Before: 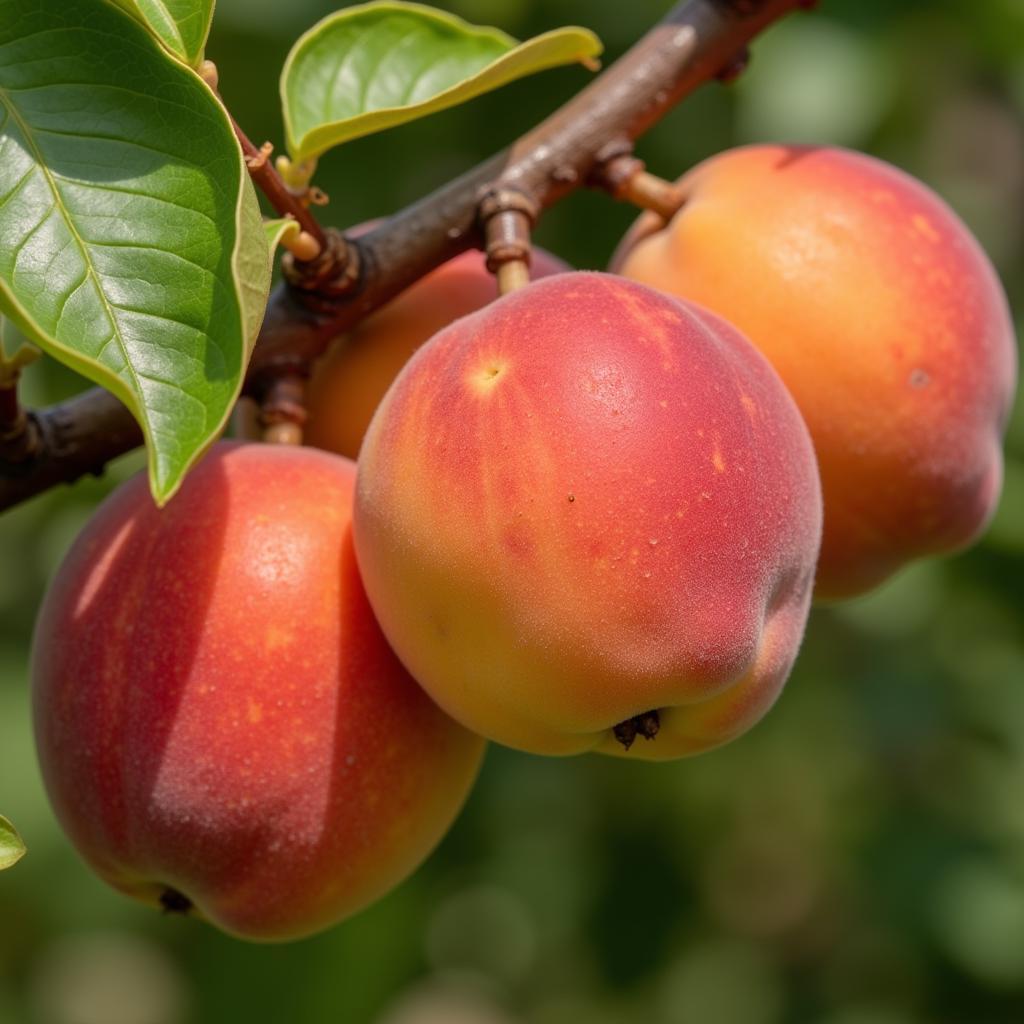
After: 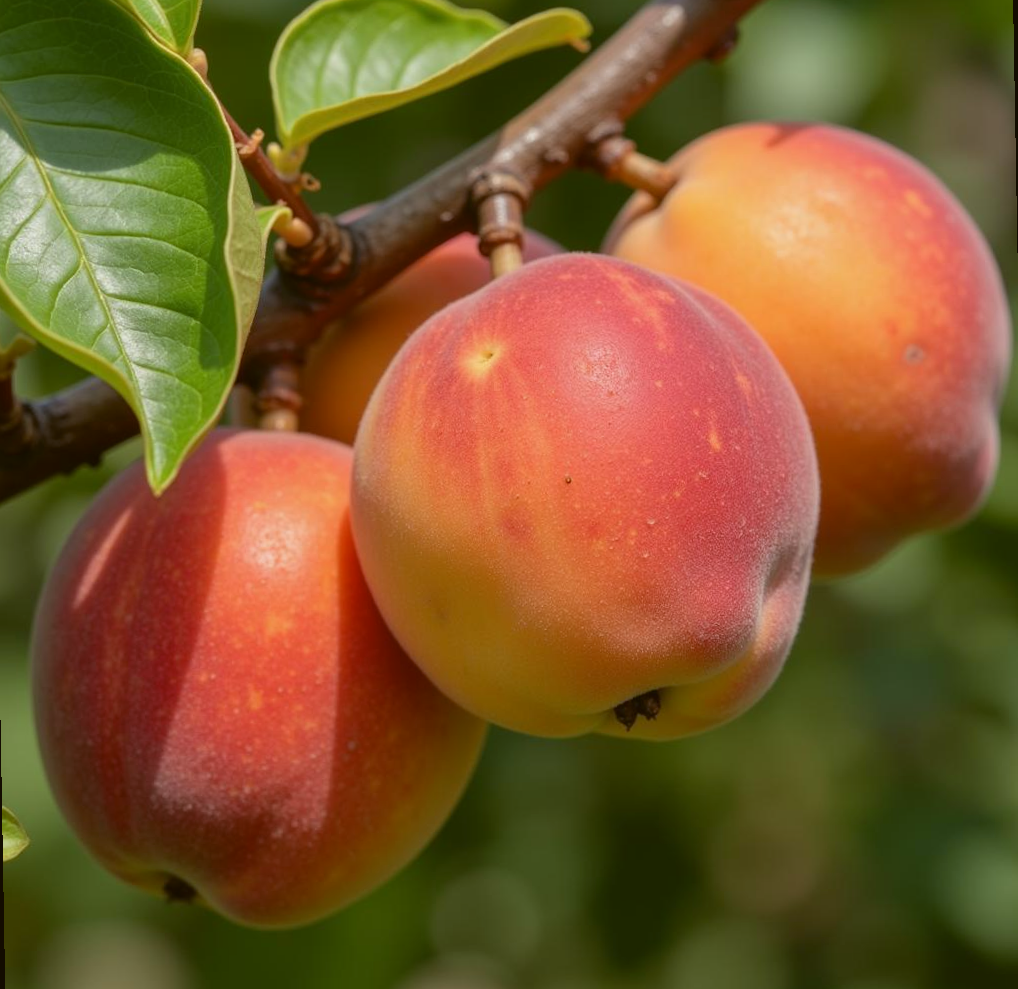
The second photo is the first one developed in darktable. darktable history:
rotate and perspective: rotation -1°, crop left 0.011, crop right 0.989, crop top 0.025, crop bottom 0.975
color balance: lift [1.004, 1.002, 1.002, 0.998], gamma [1, 1.007, 1.002, 0.993], gain [1, 0.977, 1.013, 1.023], contrast -3.64%
